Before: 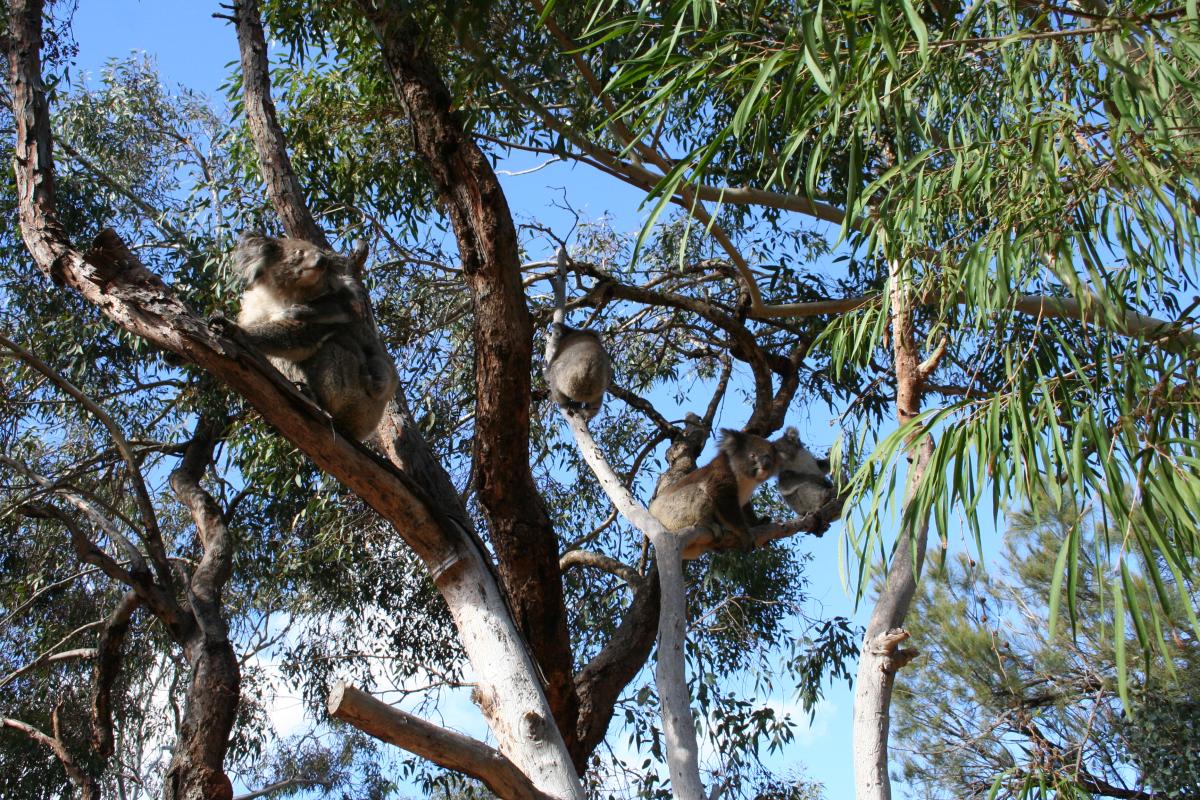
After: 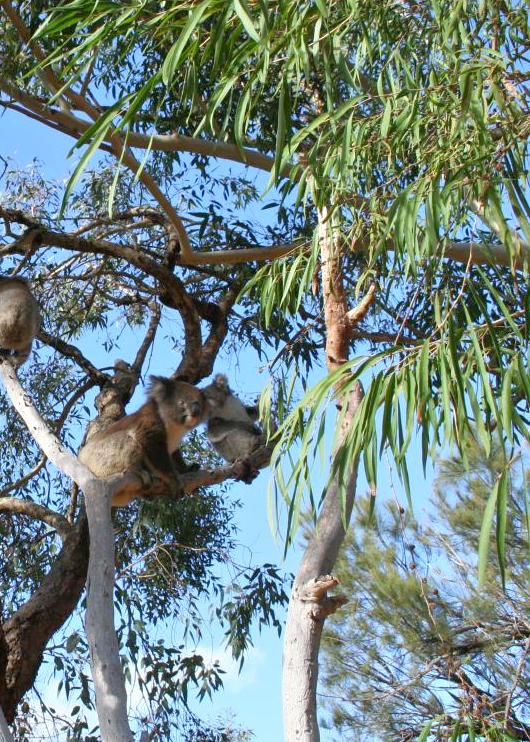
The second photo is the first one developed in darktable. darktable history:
tone equalizer: -8 EV 1 EV, -7 EV 1 EV, -6 EV 1 EV, -5 EV 1 EV, -4 EV 1 EV, -3 EV 0.75 EV, -2 EV 0.5 EV, -1 EV 0.25 EV
crop: left 47.628%, top 6.643%, right 7.874%
